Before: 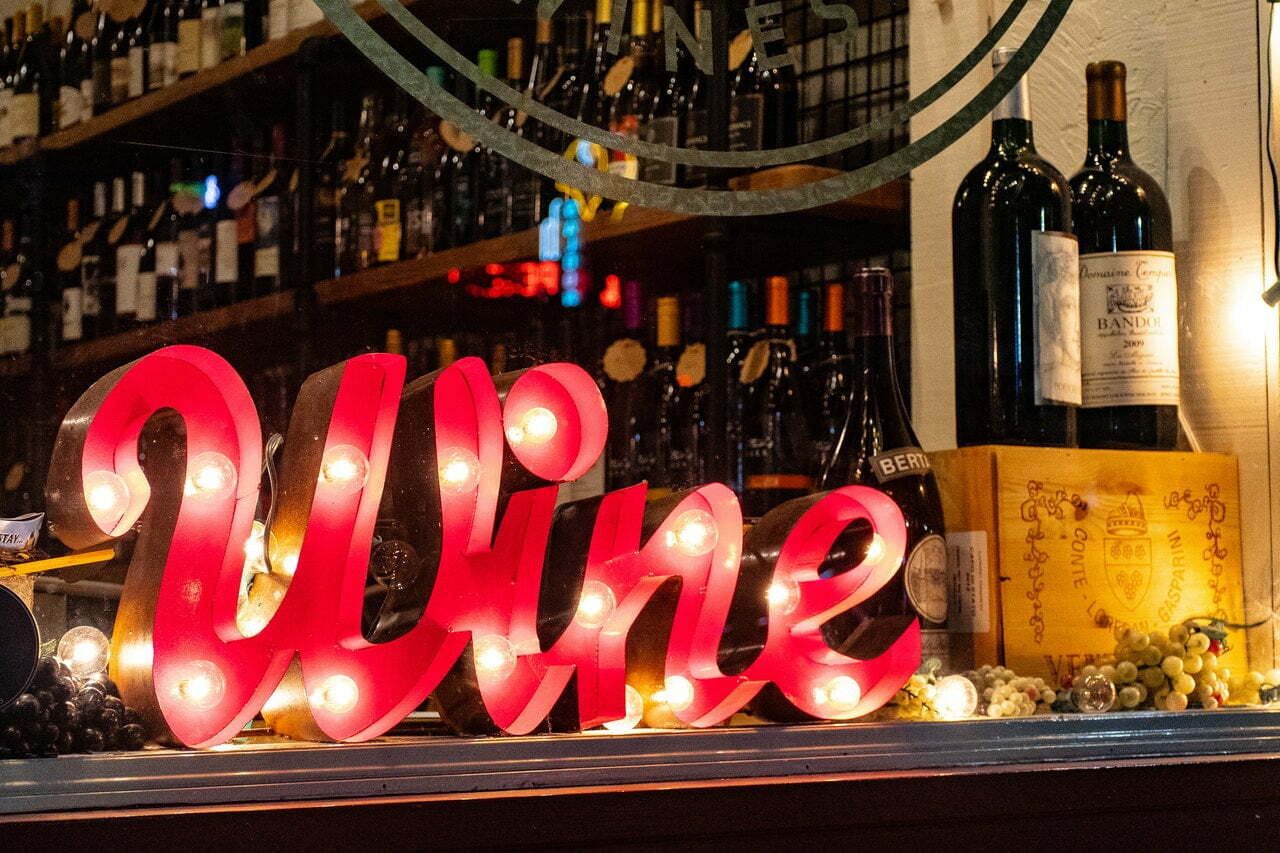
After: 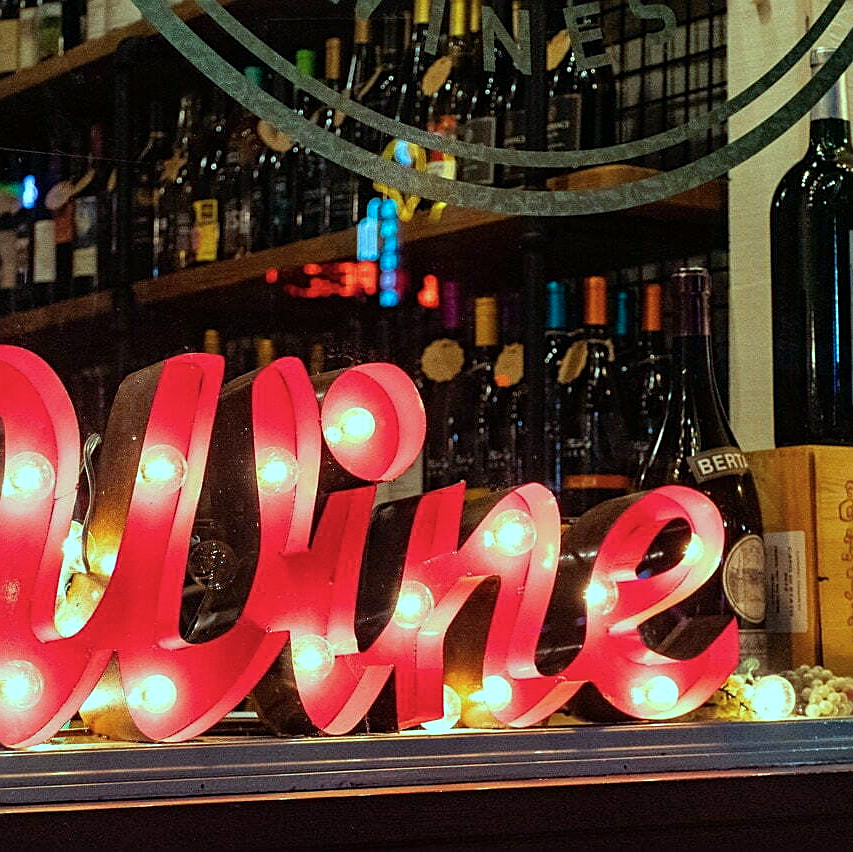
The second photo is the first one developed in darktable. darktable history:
crop and rotate: left 14.292%, right 19.041%
sharpen: on, module defaults
color balance rgb: shadows lift › chroma 7.23%, shadows lift › hue 246.48°, highlights gain › chroma 5.38%, highlights gain › hue 196.93°, white fulcrum 1 EV
